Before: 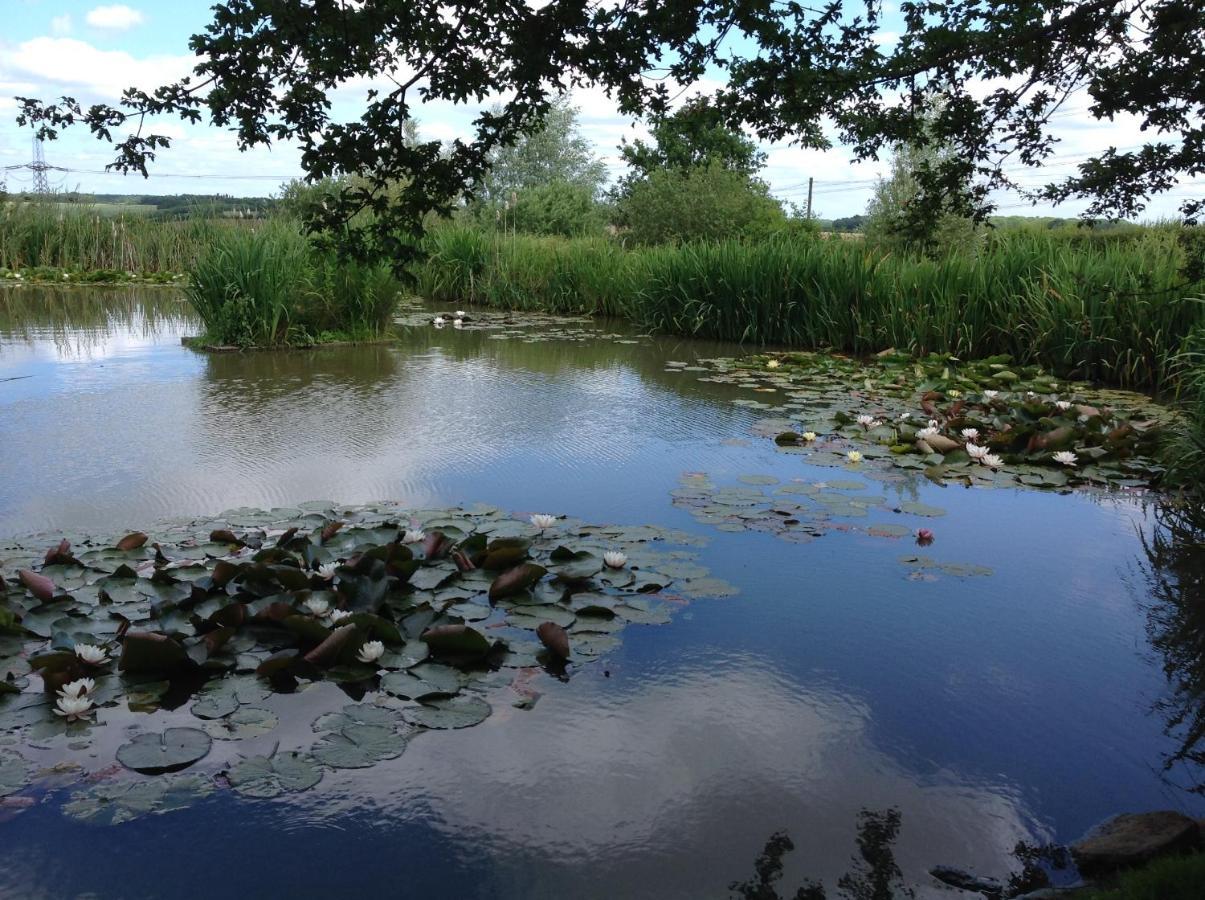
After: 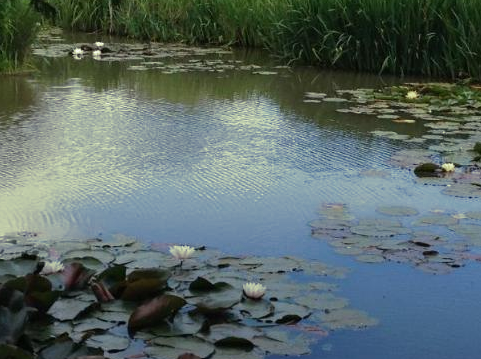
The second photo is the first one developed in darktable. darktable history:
white balance: emerald 1
split-toning: shadows › hue 290.82°, shadows › saturation 0.34, highlights › saturation 0.38, balance 0, compress 50%
crop: left 30%, top 30%, right 30%, bottom 30%
